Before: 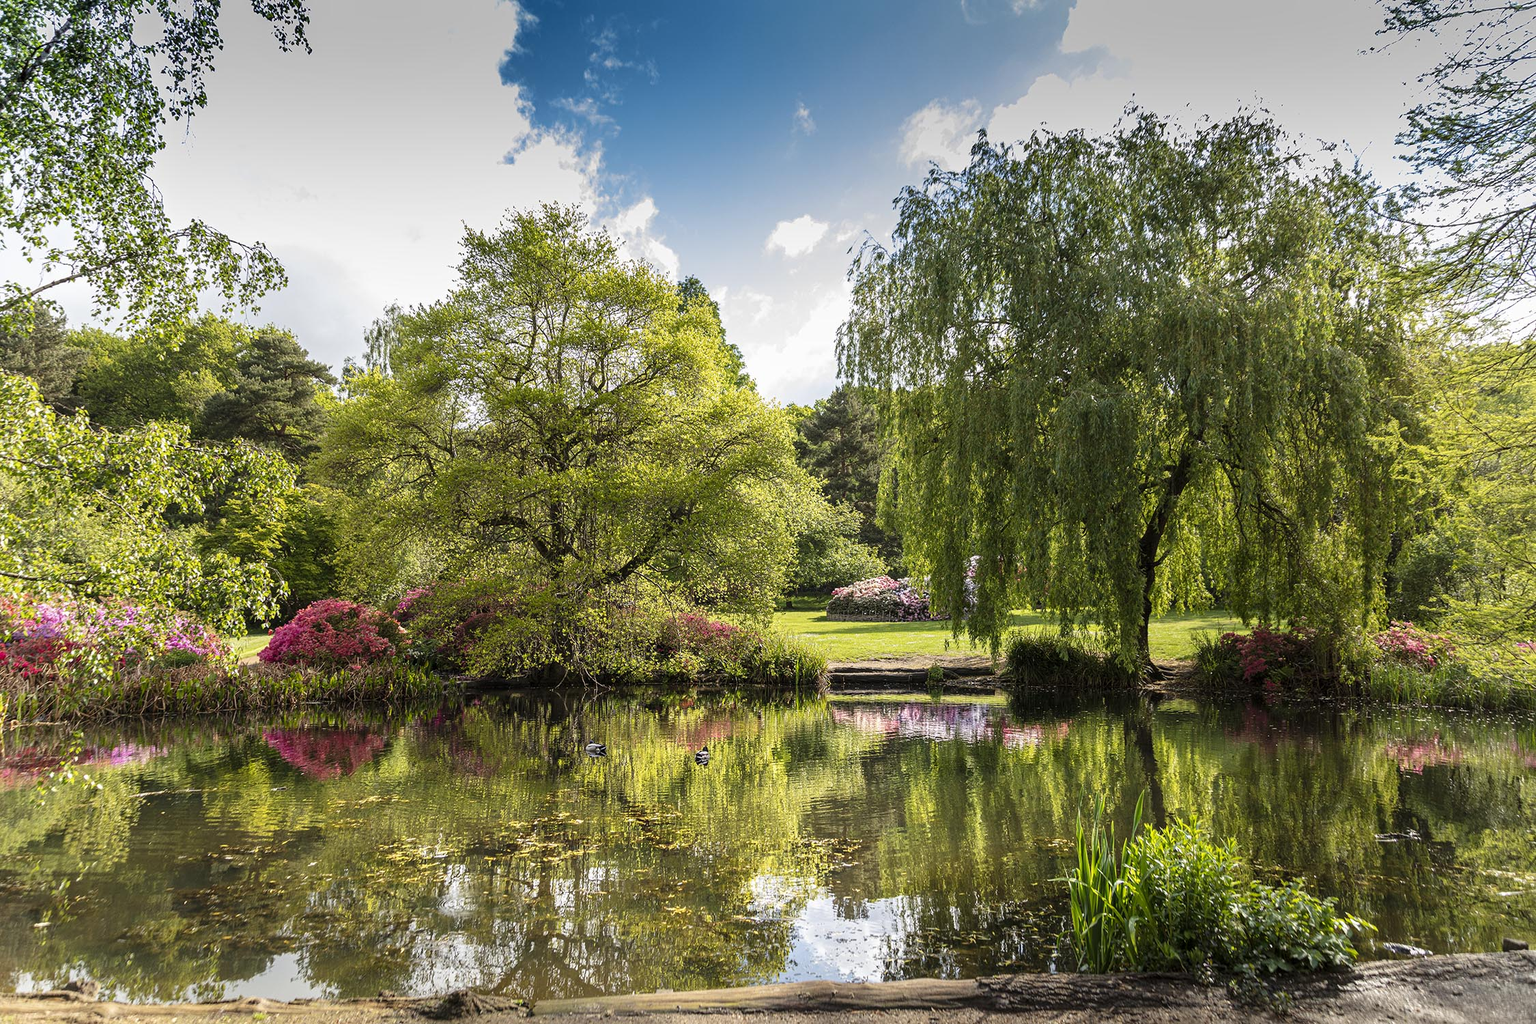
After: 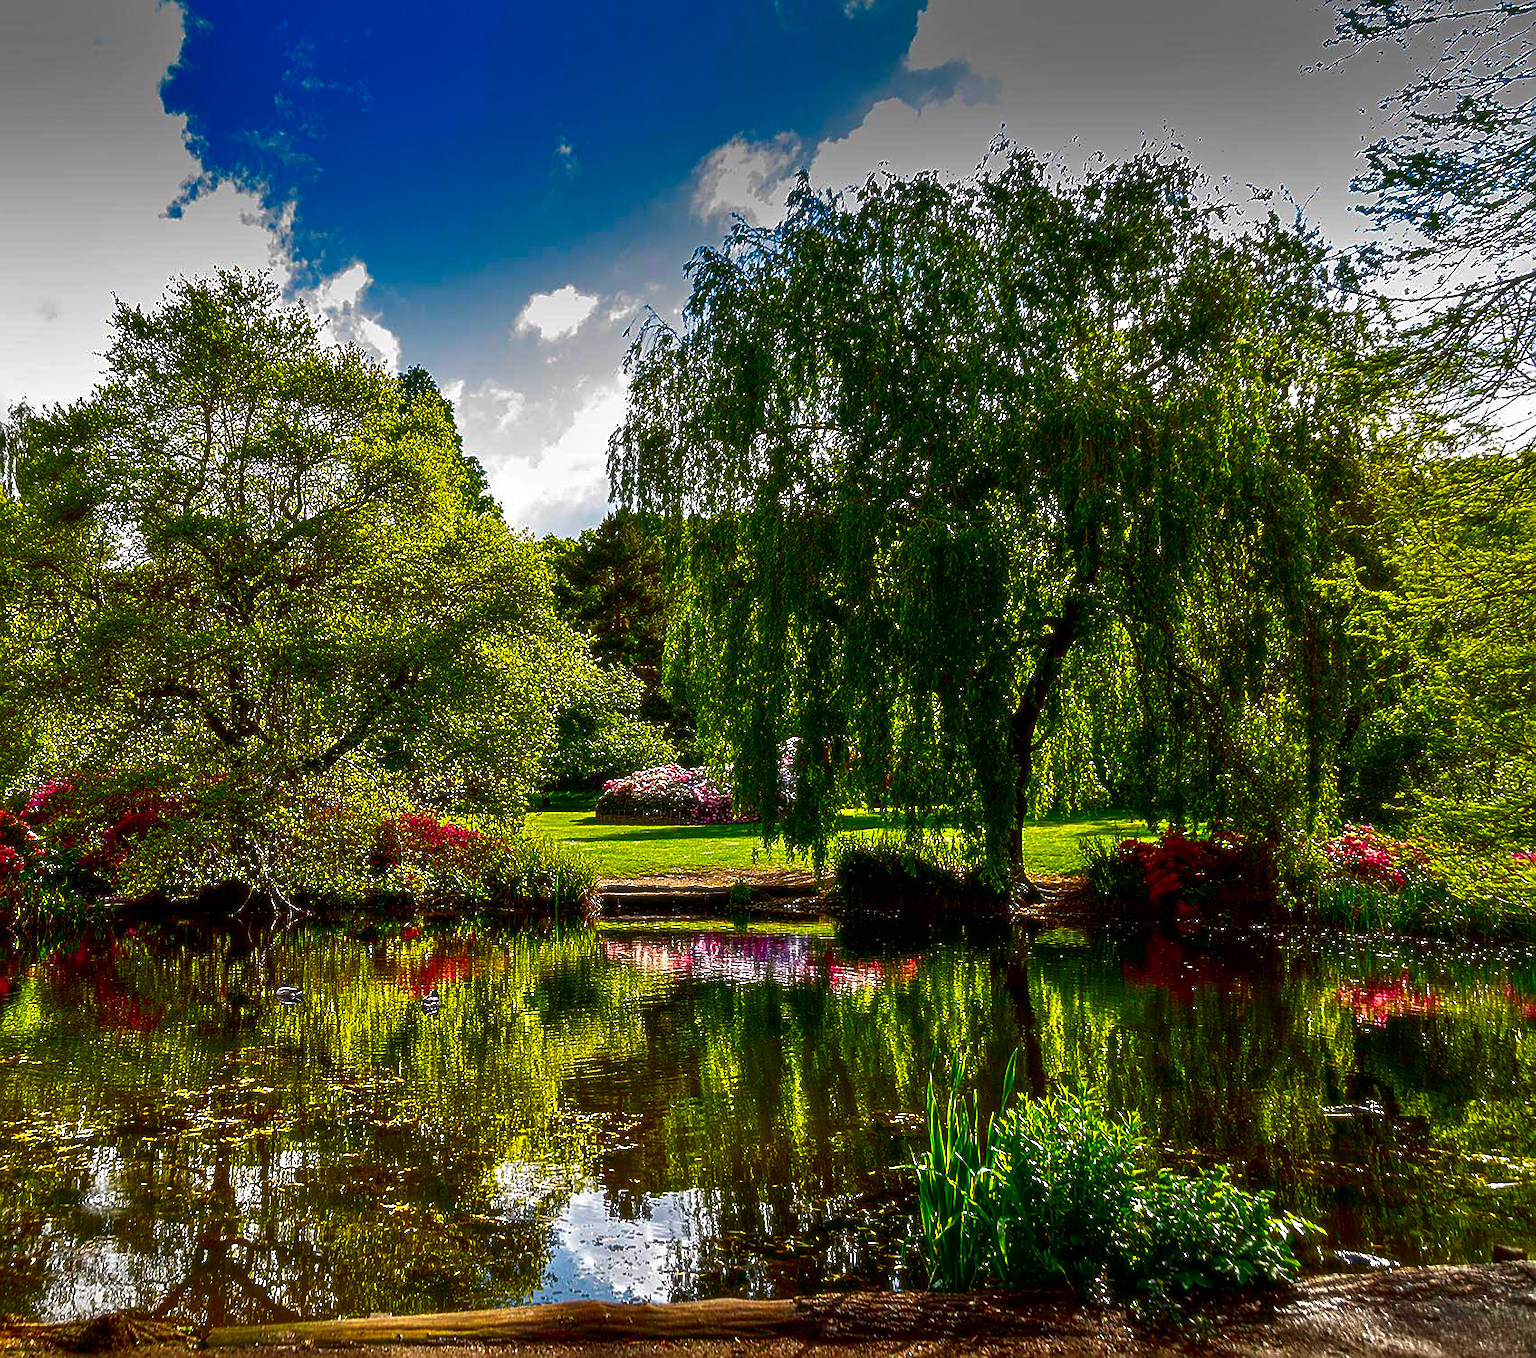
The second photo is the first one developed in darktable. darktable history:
soften: size 10%, saturation 50%, brightness 0.2 EV, mix 10%
contrast brightness saturation: brightness -1, saturation 1
tone equalizer: -7 EV 0.15 EV, -6 EV 0.6 EV, -5 EV 1.15 EV, -4 EV 1.33 EV, -3 EV 1.15 EV, -2 EV 0.6 EV, -1 EV 0.15 EV, mask exposure compensation -0.5 EV
crop and rotate: left 24.6%
sharpen: on, module defaults
